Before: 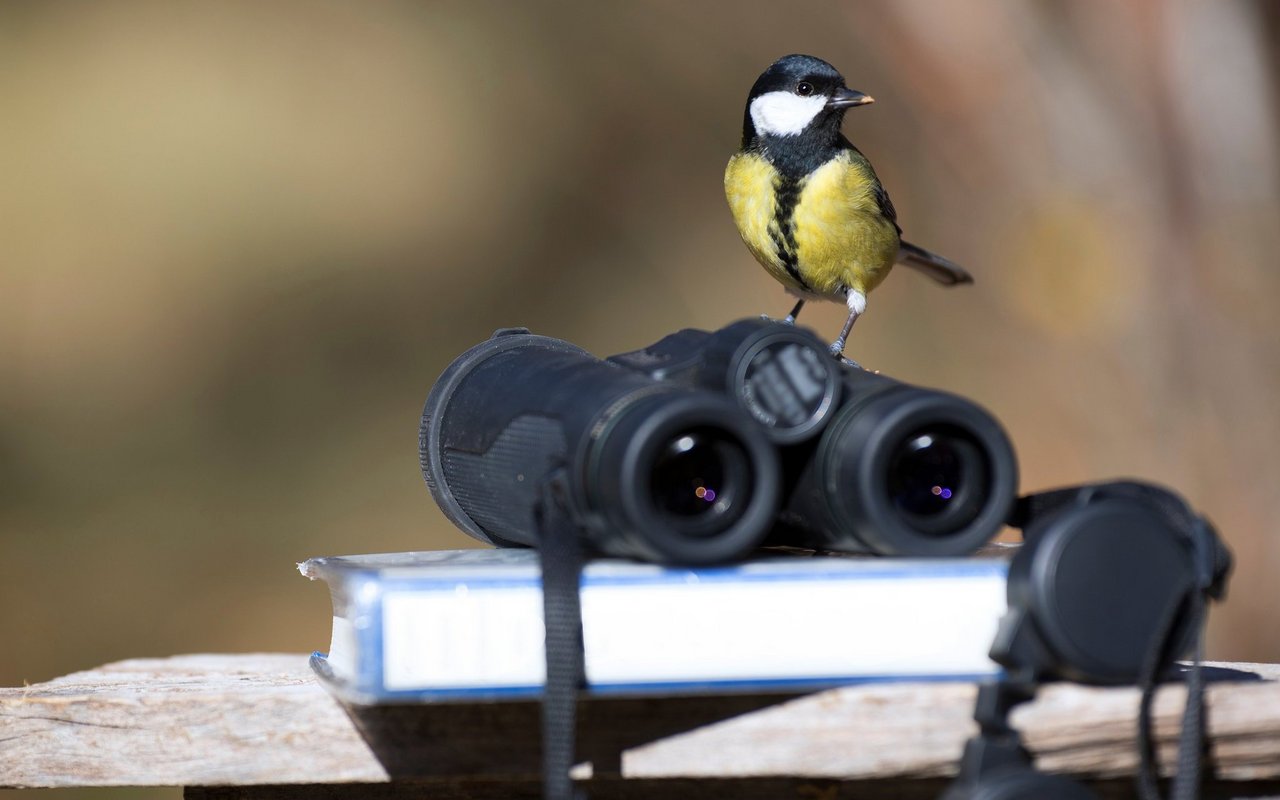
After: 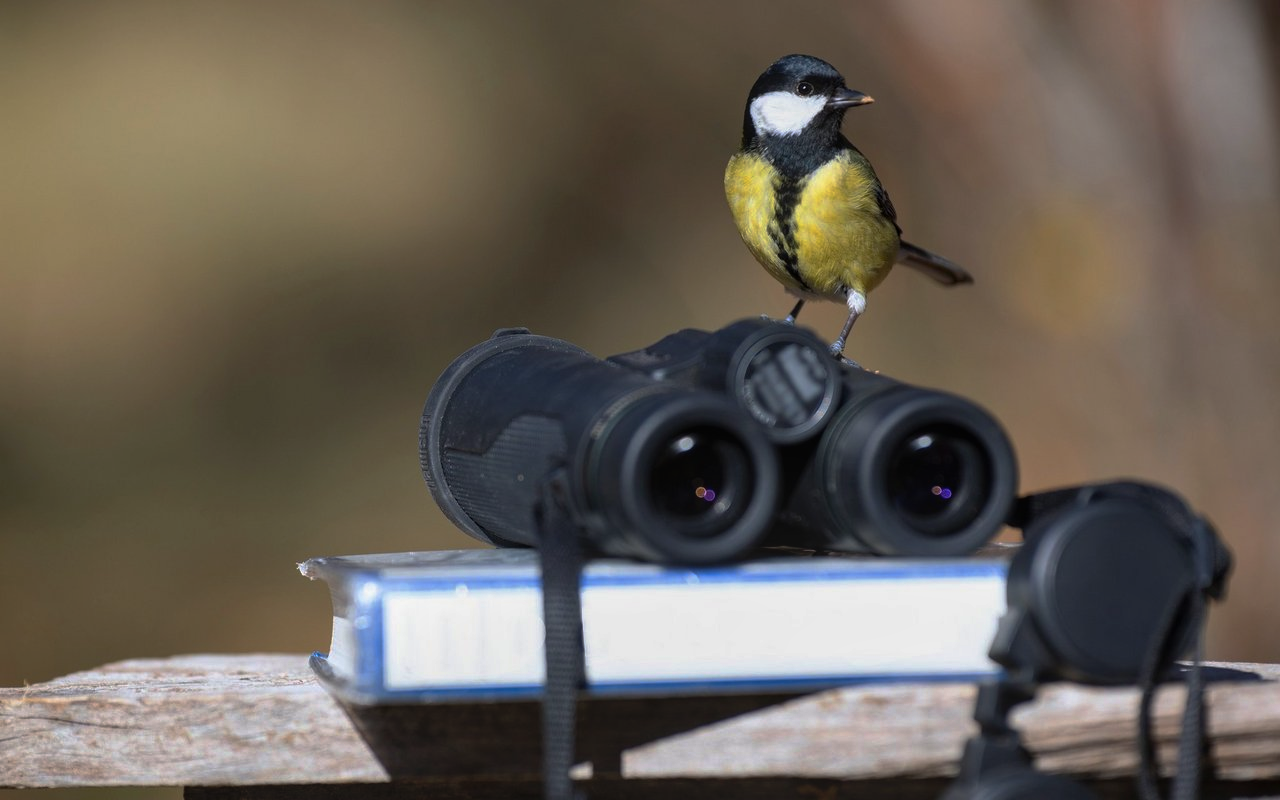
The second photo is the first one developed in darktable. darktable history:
base curve: curves: ch0 [(0, 0) (0.595, 0.418) (1, 1)], preserve colors none
local contrast: detail 110%
